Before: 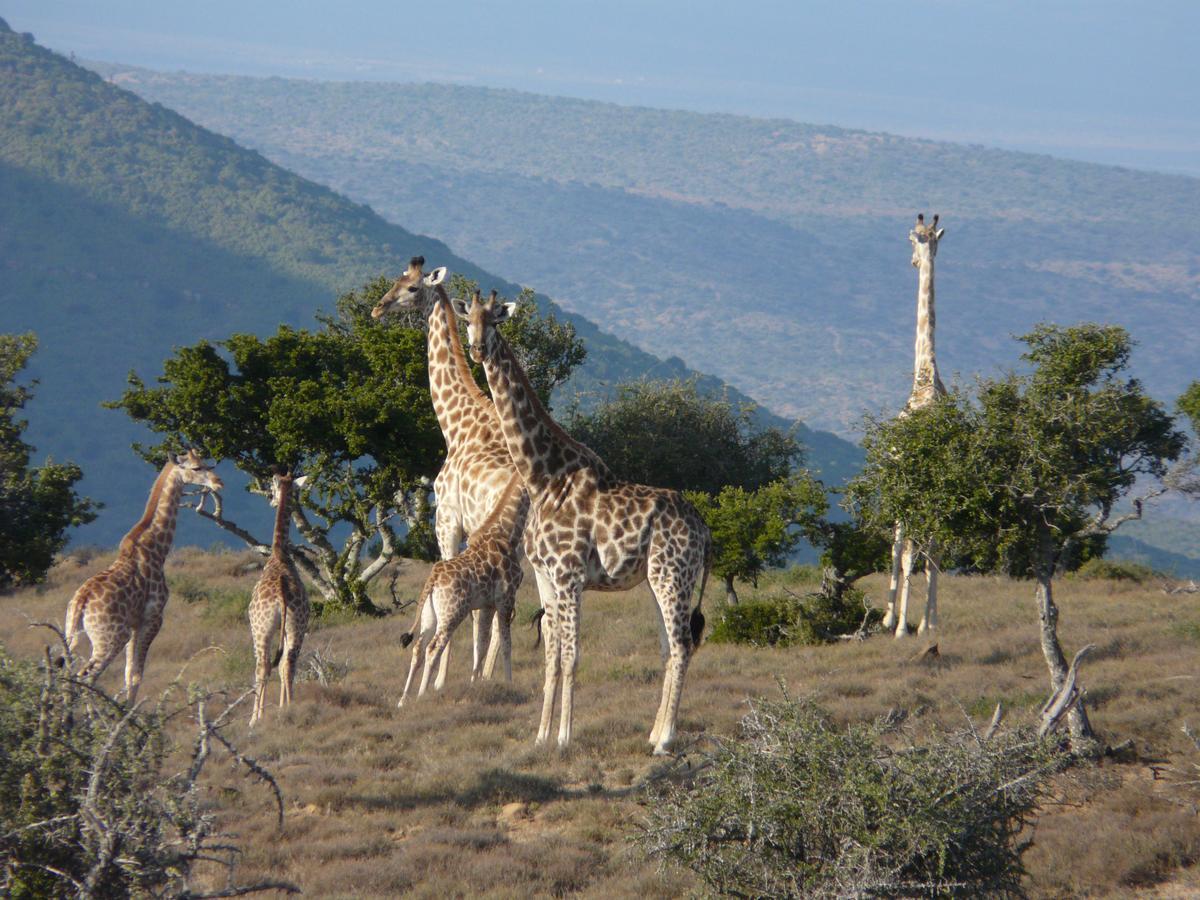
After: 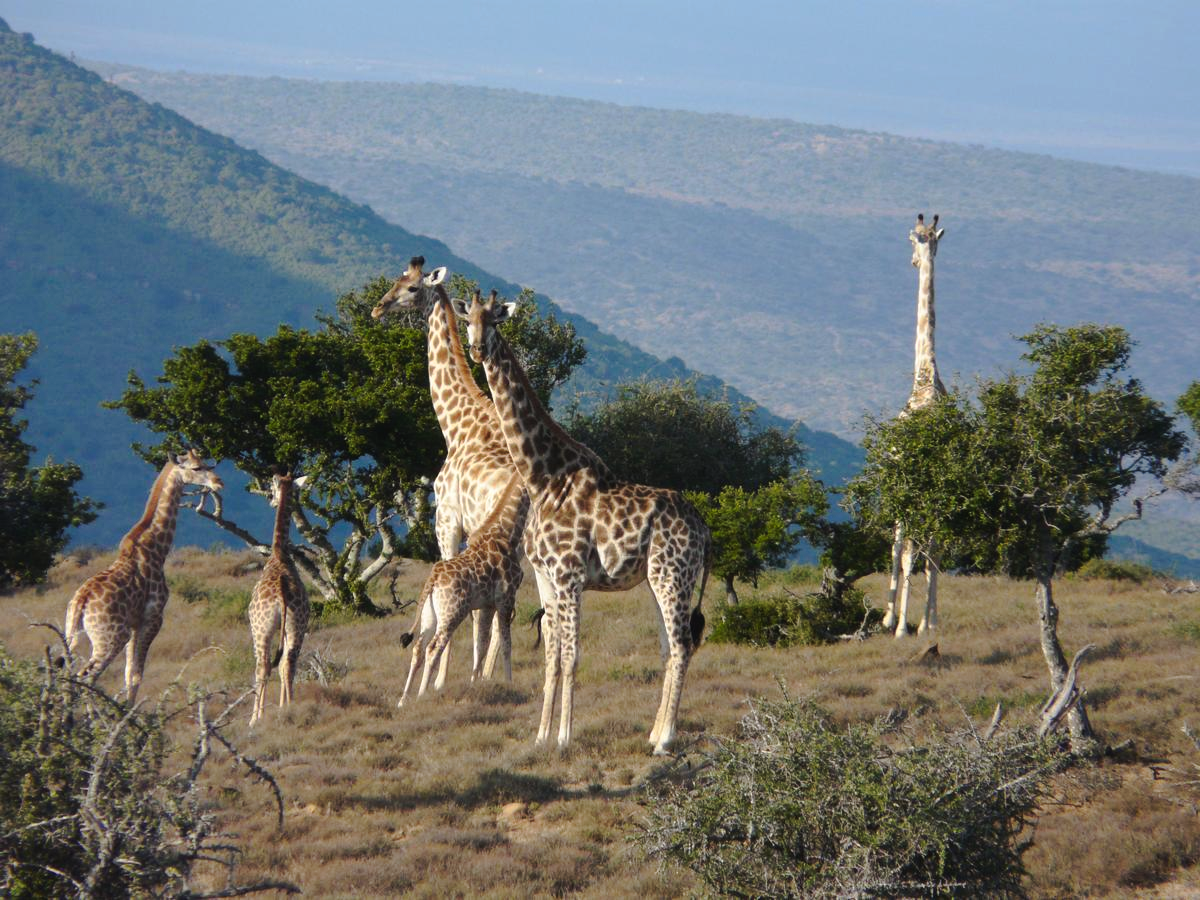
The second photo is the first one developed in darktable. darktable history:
tone curve: curves: ch0 [(0, 0.021) (0.059, 0.053) (0.212, 0.18) (0.337, 0.304) (0.495, 0.505) (0.725, 0.731) (0.89, 0.919) (1, 1)]; ch1 [(0, 0) (0.094, 0.081) (0.285, 0.299) (0.413, 0.43) (0.479, 0.475) (0.54, 0.55) (0.615, 0.65) (0.683, 0.688) (1, 1)]; ch2 [(0, 0) (0.257, 0.217) (0.434, 0.434) (0.498, 0.507) (0.599, 0.578) (1, 1)], preserve colors none
